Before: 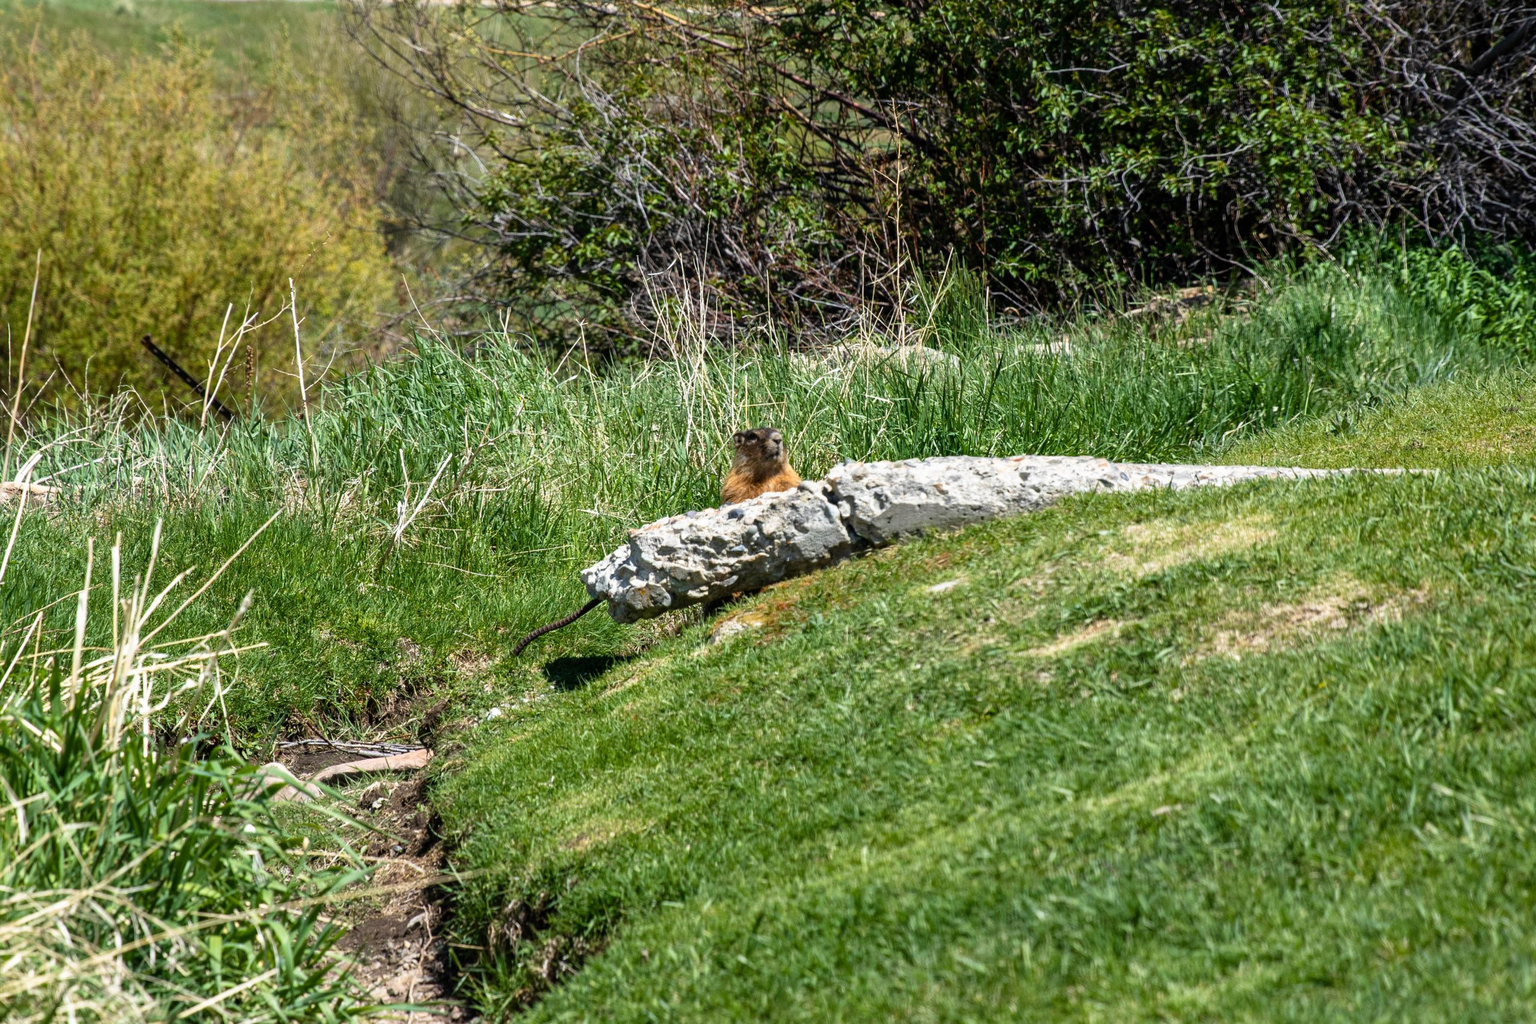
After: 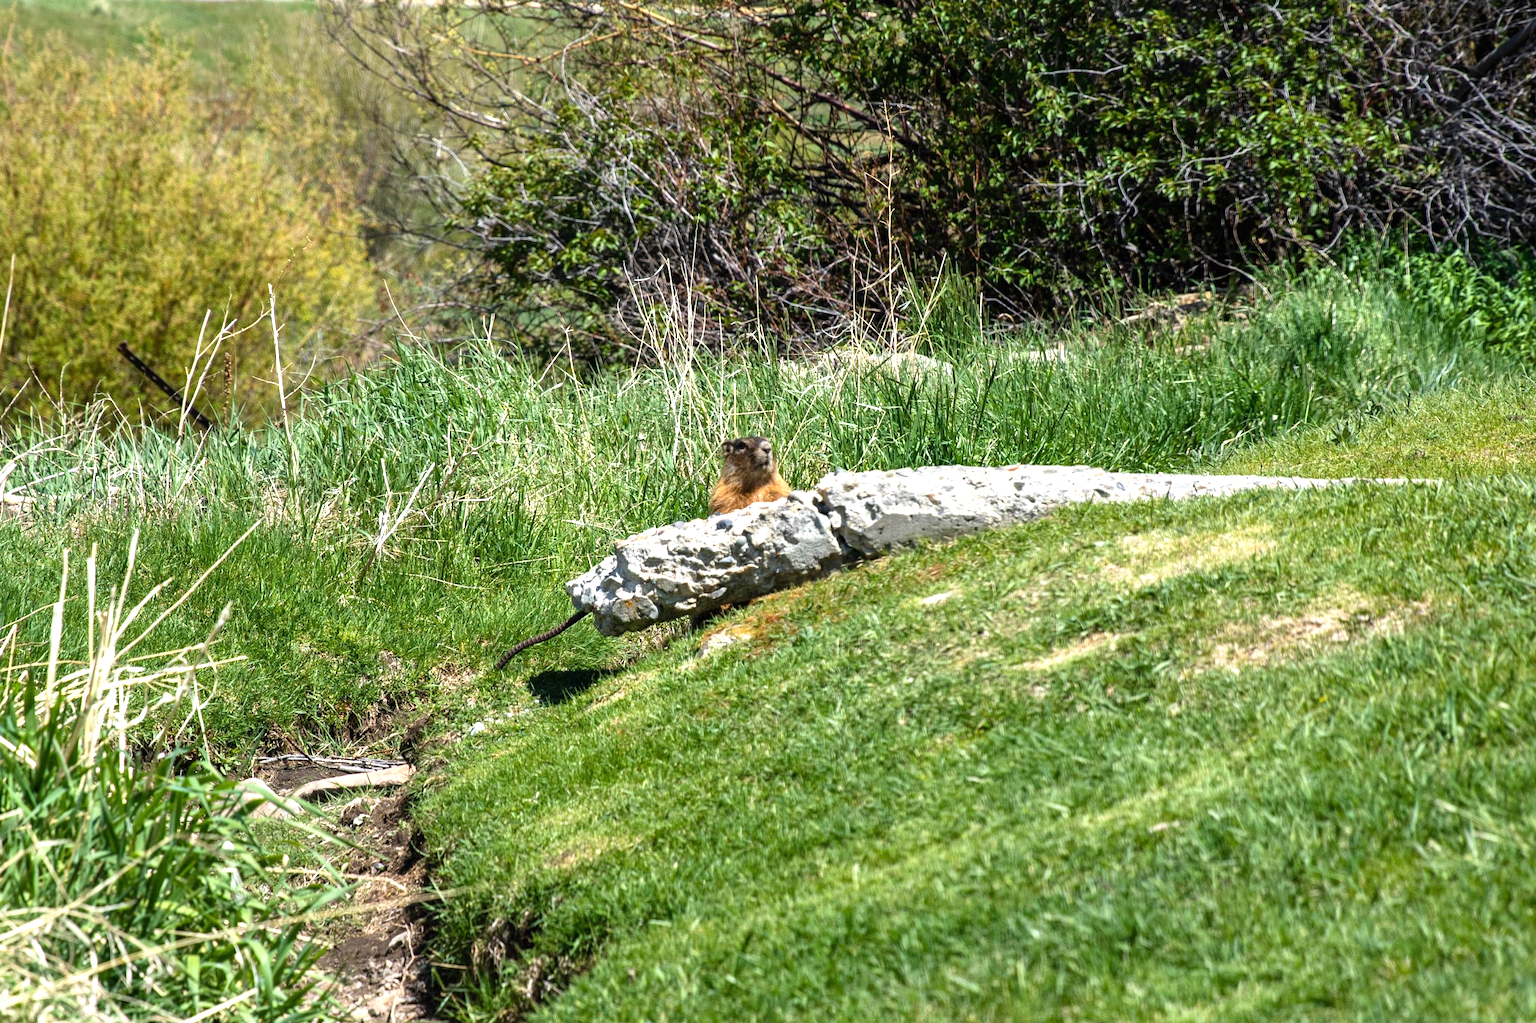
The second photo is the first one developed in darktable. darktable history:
crop: left 1.743%, right 0.268%, bottom 2.011%
white balance: emerald 1
exposure: black level correction 0, exposure 0.5 EV, compensate exposure bias true, compensate highlight preservation false
